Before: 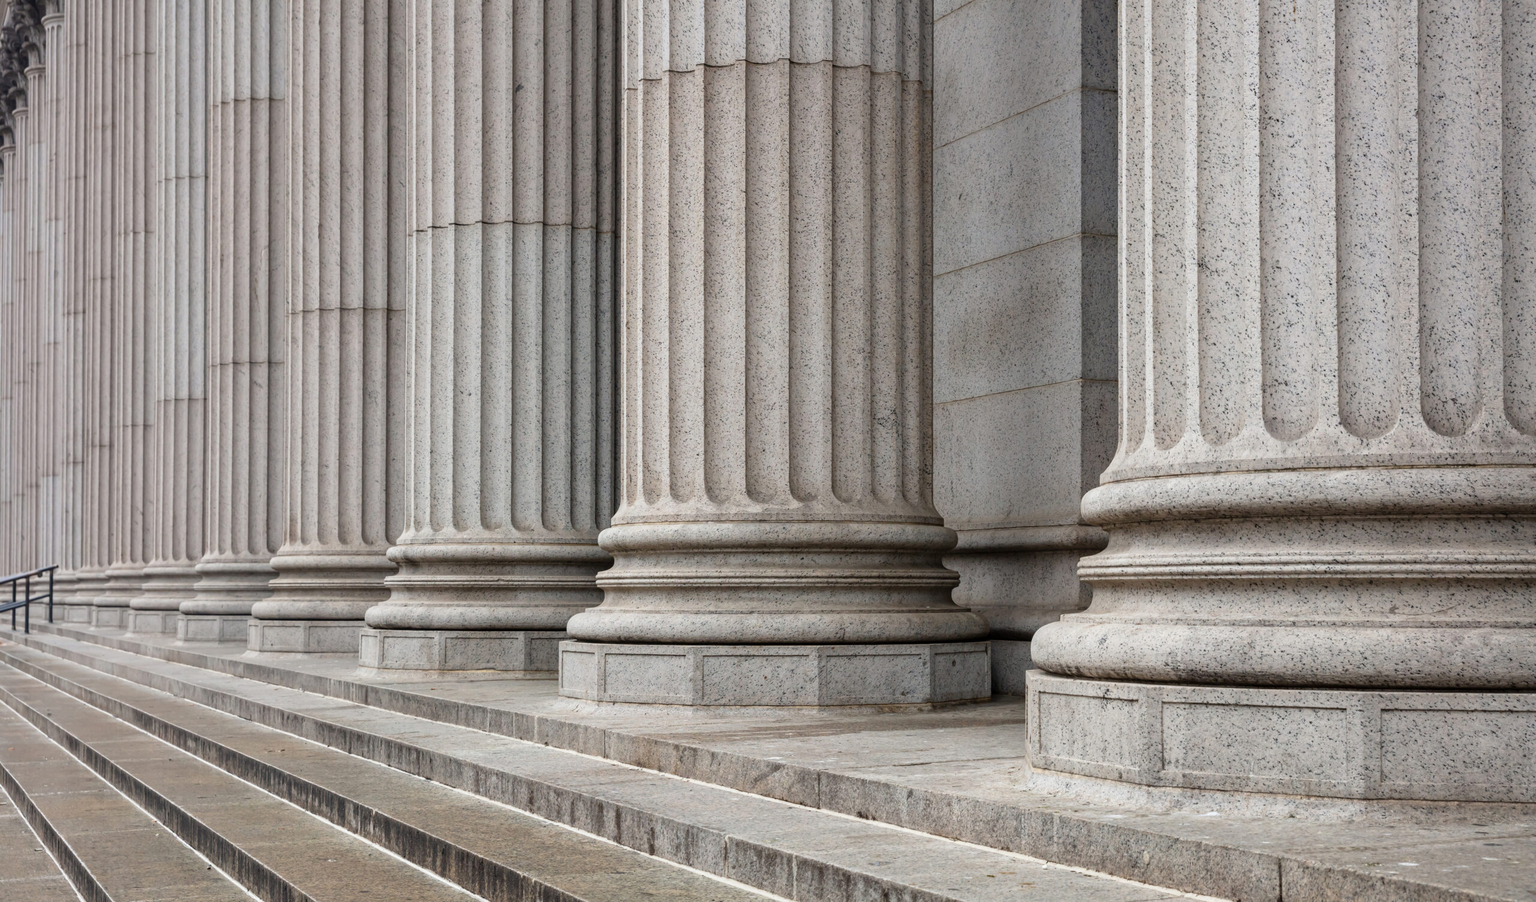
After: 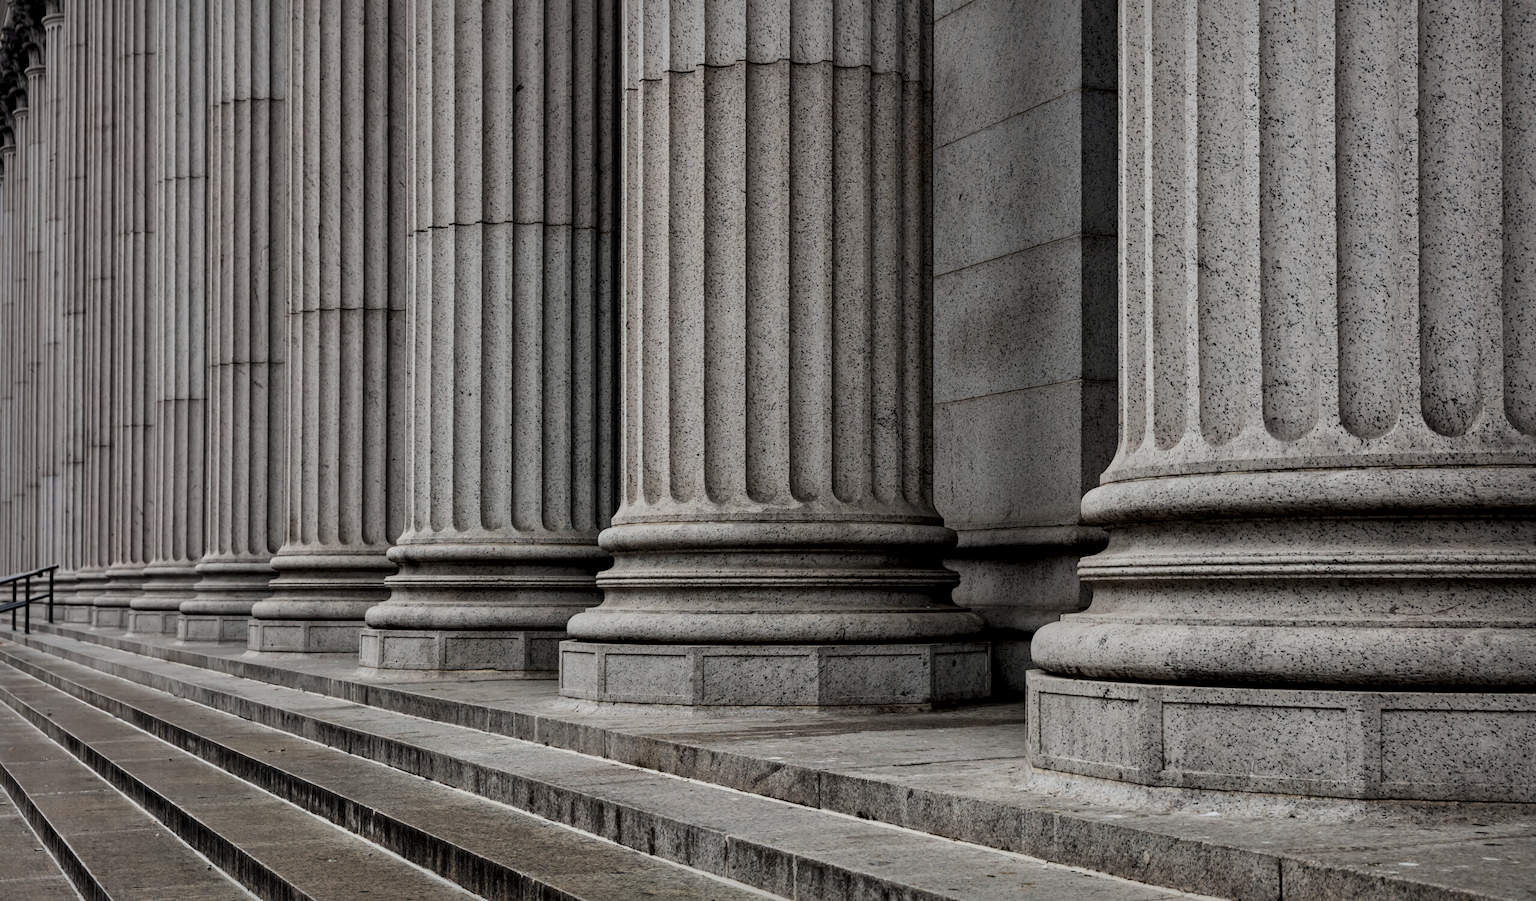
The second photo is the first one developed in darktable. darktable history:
shadows and highlights: shadows -19.91, highlights -73.15
contrast brightness saturation: saturation -0.05
levels: levels [0.116, 0.574, 1]
exposure: exposure -0.492 EV, compensate highlight preservation false
local contrast: mode bilateral grid, contrast 25, coarseness 60, detail 151%, midtone range 0.2
